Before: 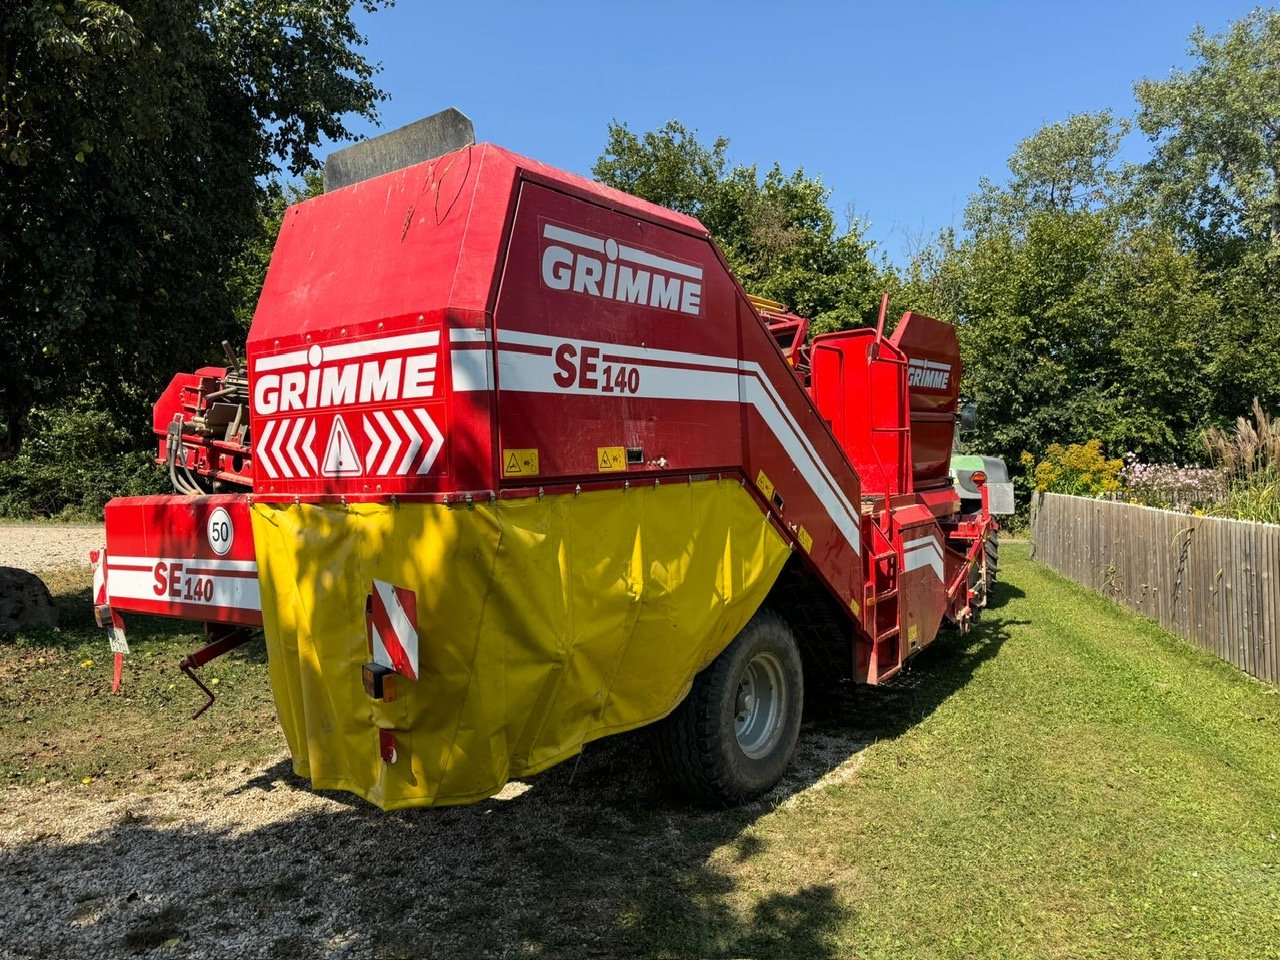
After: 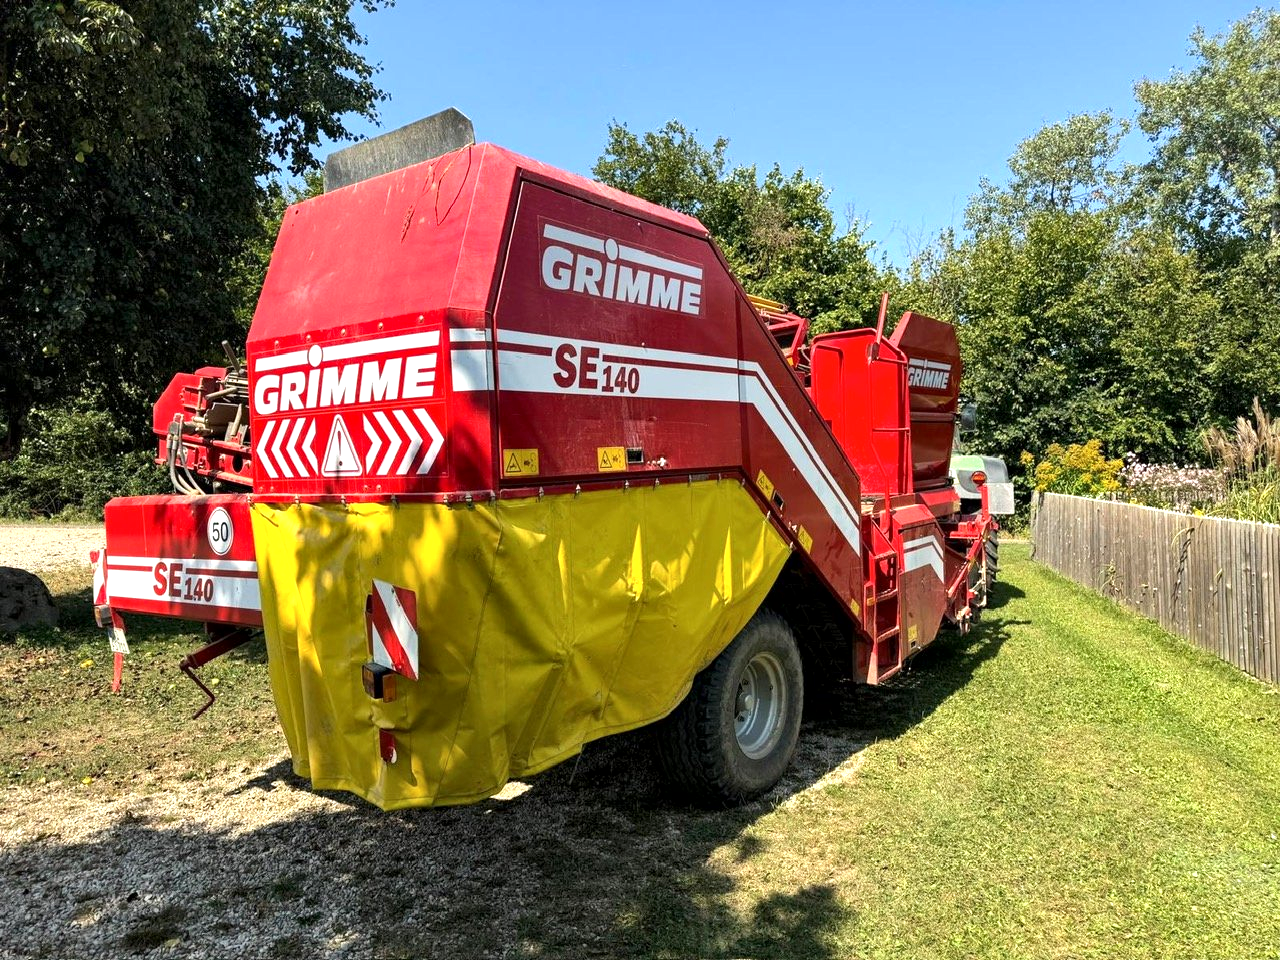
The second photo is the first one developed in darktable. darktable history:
exposure: exposure 0.605 EV, compensate highlight preservation false
local contrast: mode bilateral grid, contrast 25, coarseness 51, detail 121%, midtone range 0.2
